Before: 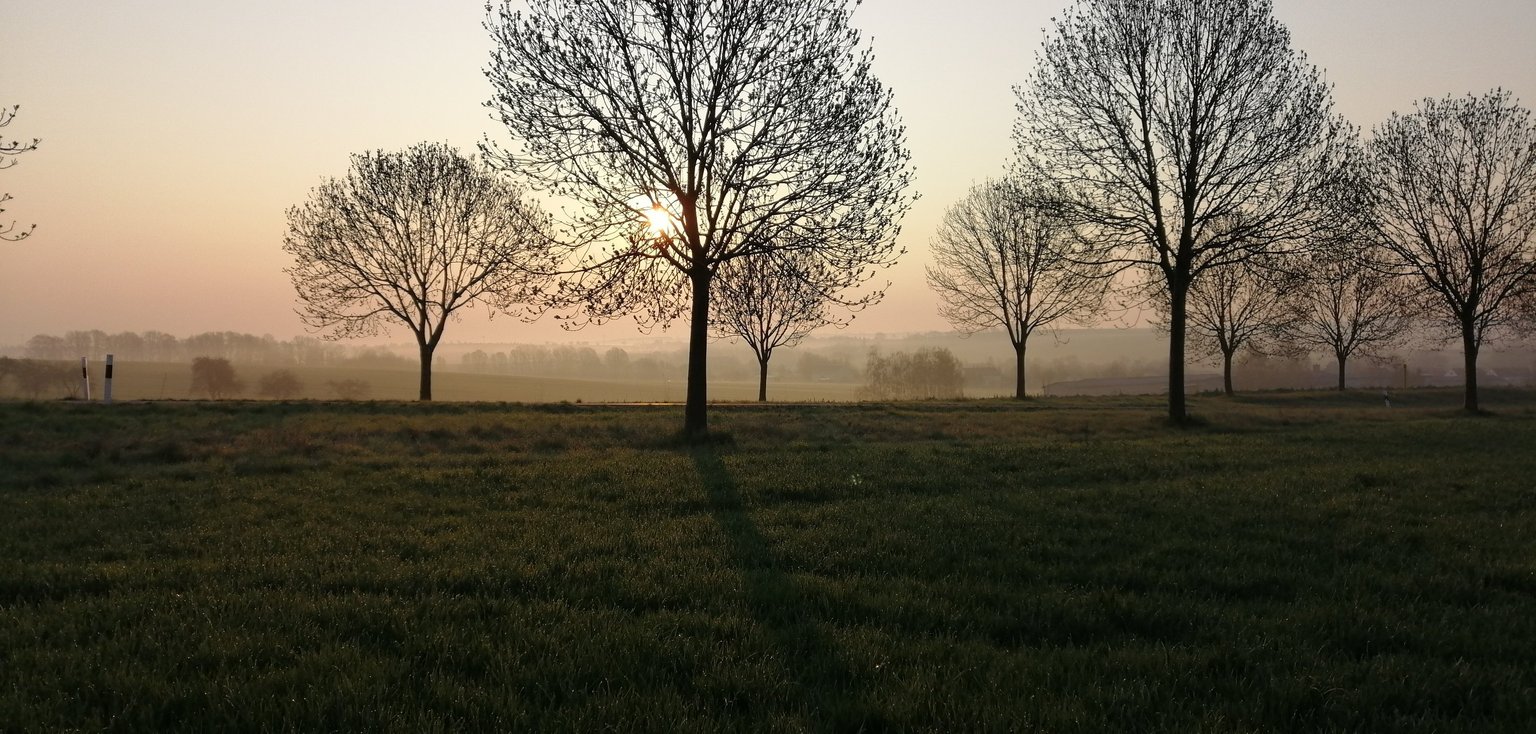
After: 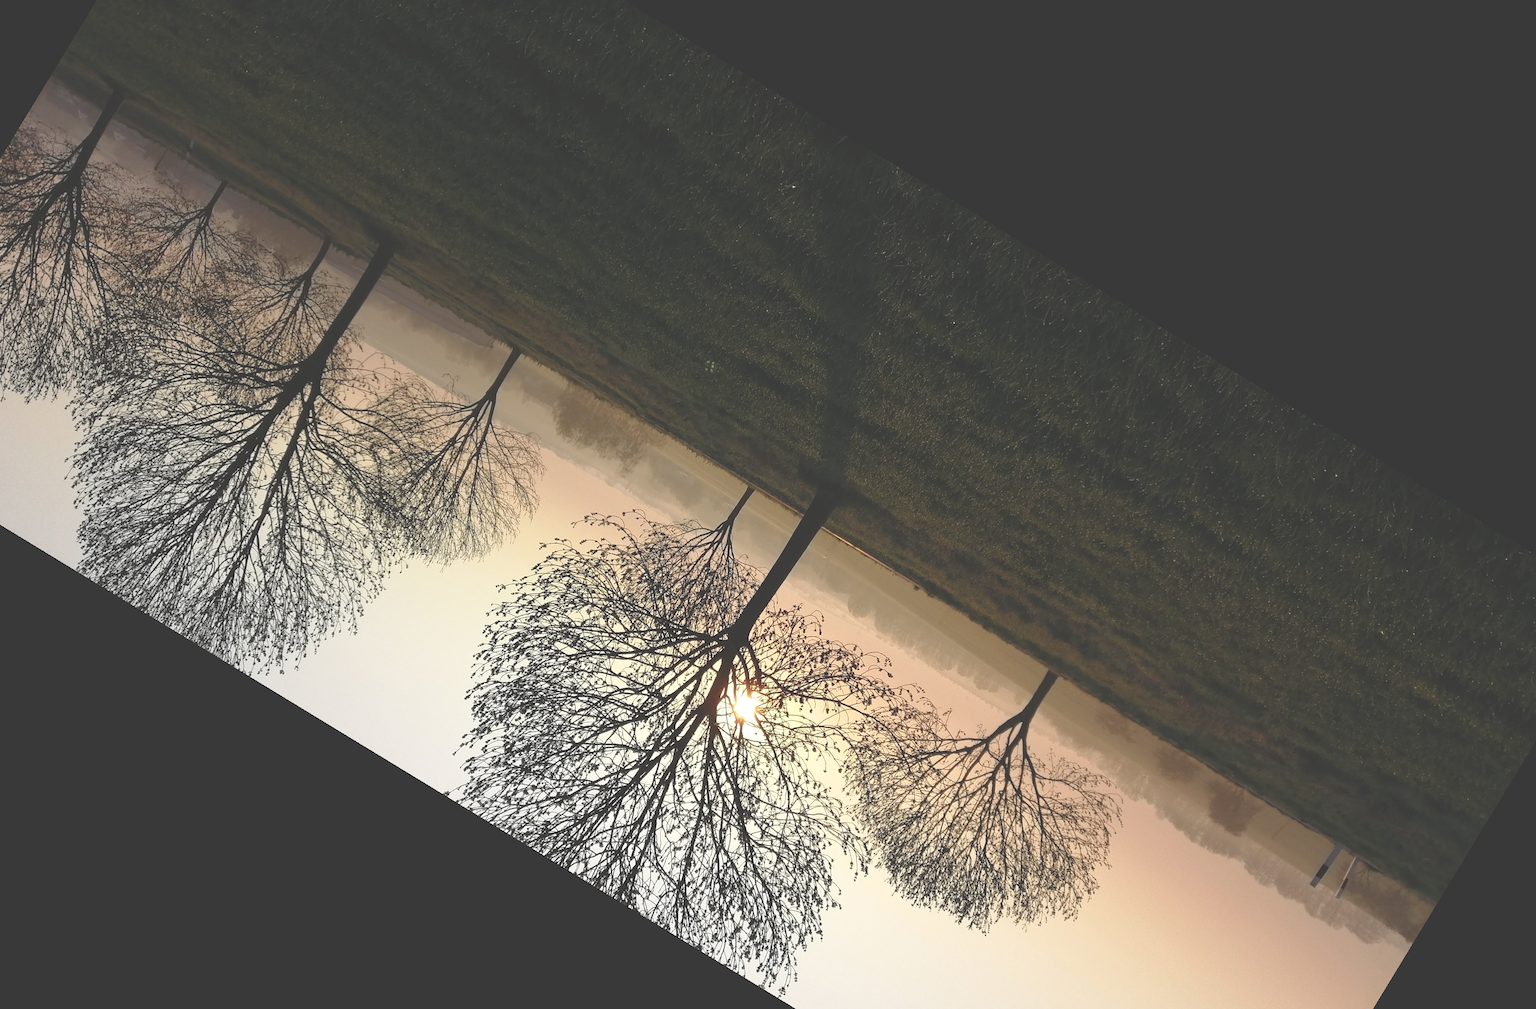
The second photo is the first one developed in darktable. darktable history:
crop and rotate: angle 148.68°, left 9.111%, top 15.603%, right 4.588%, bottom 17.041%
exposure: black level correction -0.041, exposure 0.064 EV, compensate highlight preservation false
